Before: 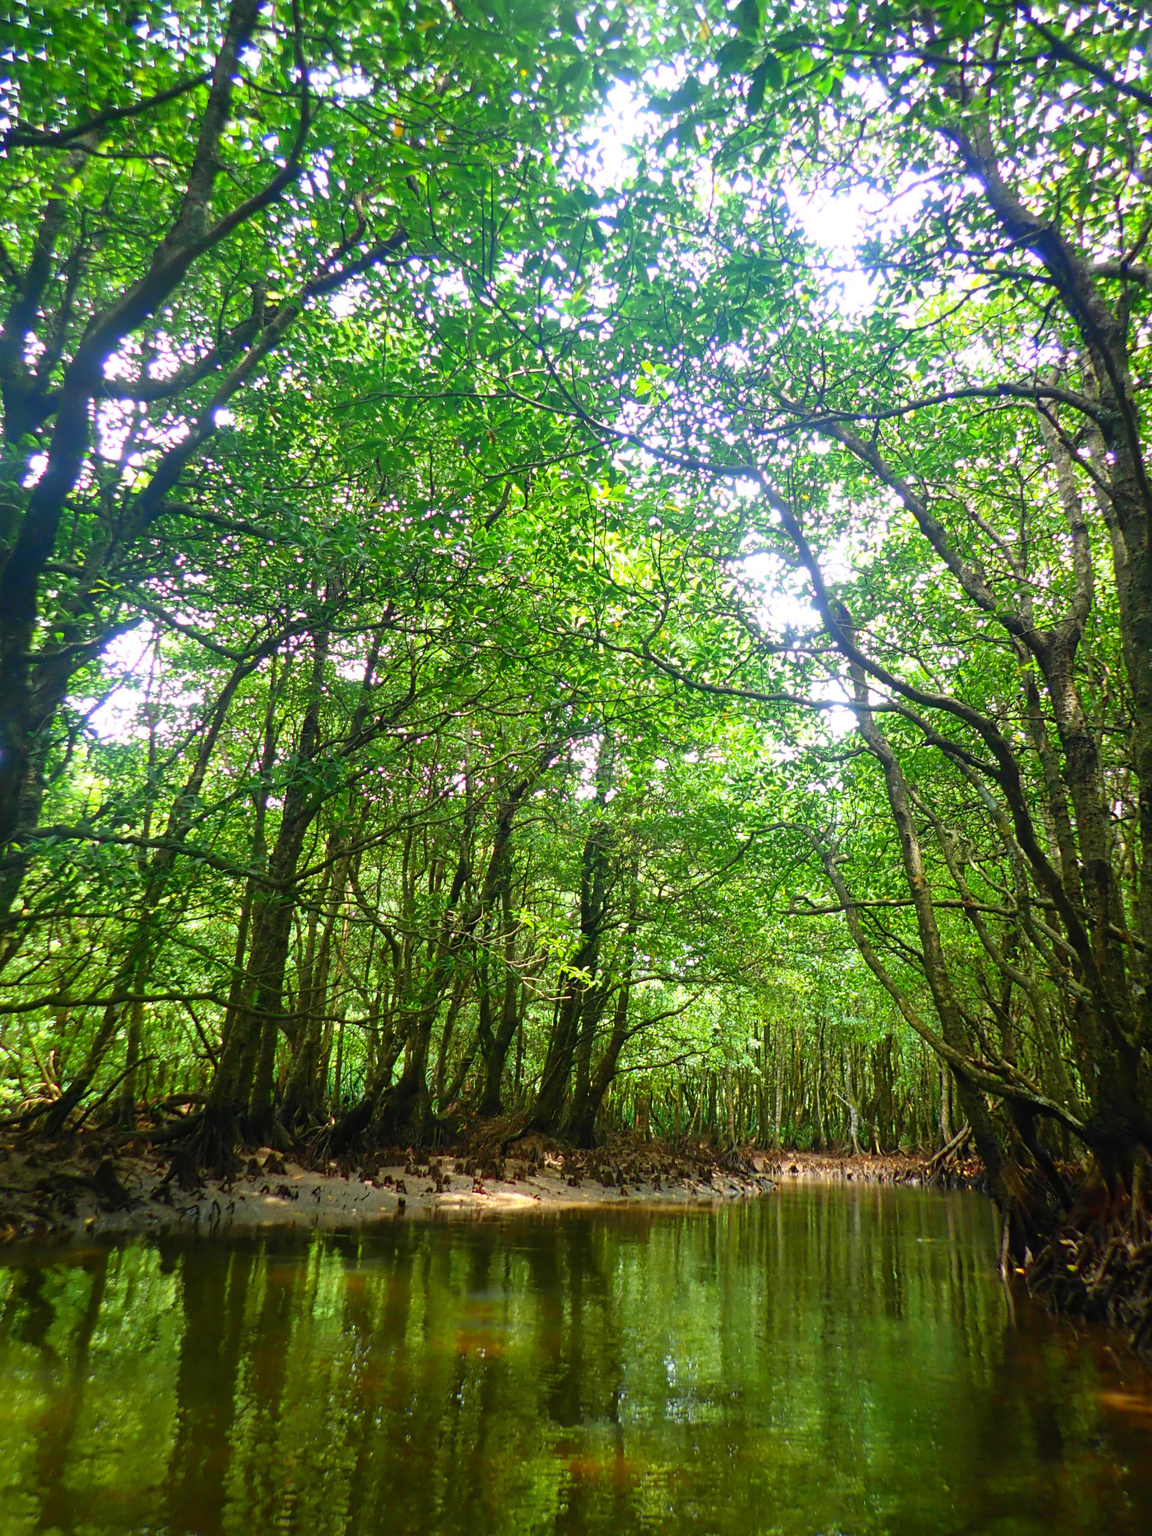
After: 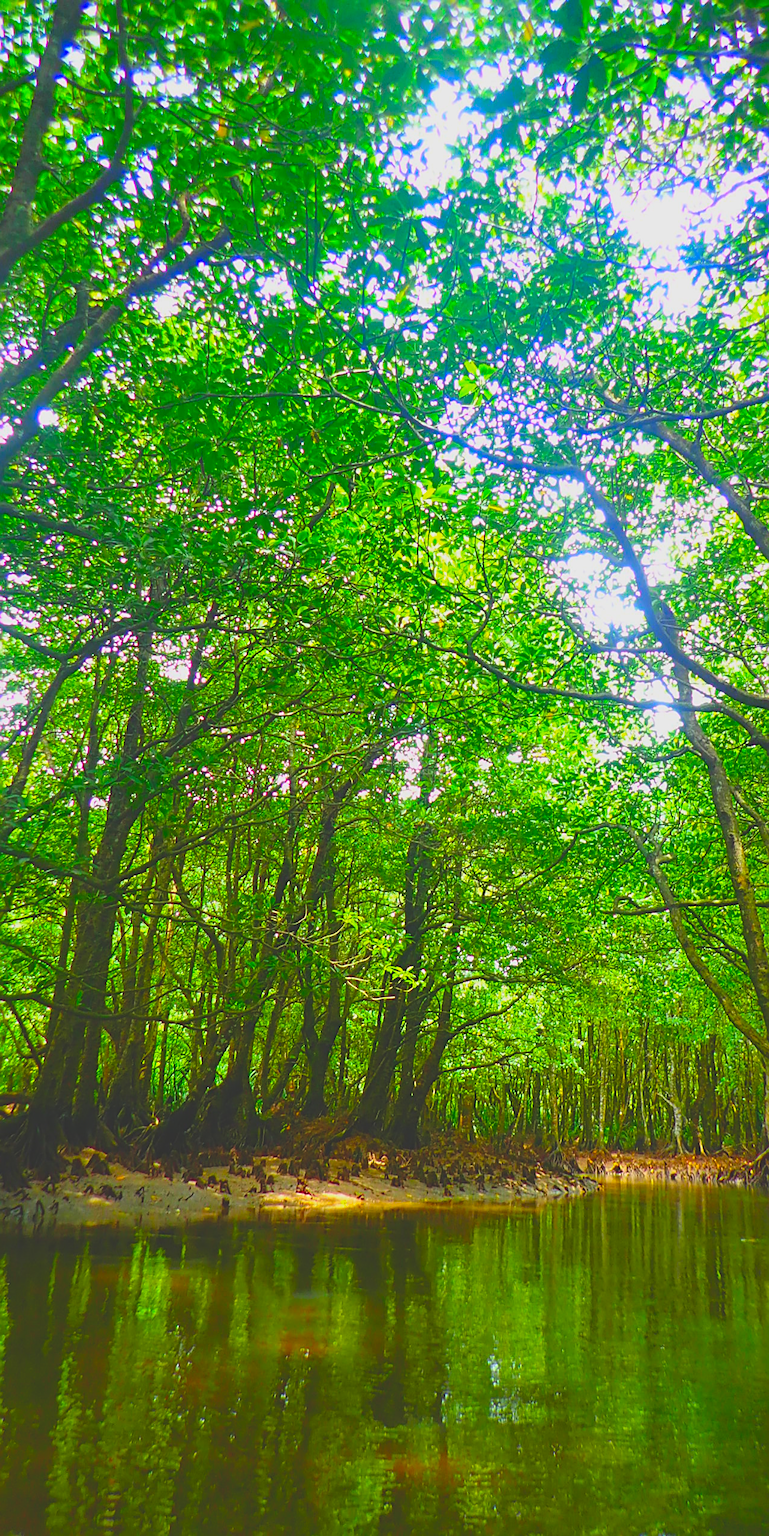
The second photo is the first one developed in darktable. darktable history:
crop and rotate: left 15.331%, right 17.85%
color balance rgb: global offset › luminance 0.479%, perceptual saturation grading › global saturation 31.152%, global vibrance 20%
sharpen: on, module defaults
exposure: black level correction -0.009, exposure 0.067 EV, compensate exposure bias true, compensate highlight preservation false
contrast brightness saturation: contrast -0.19, saturation 0.189
